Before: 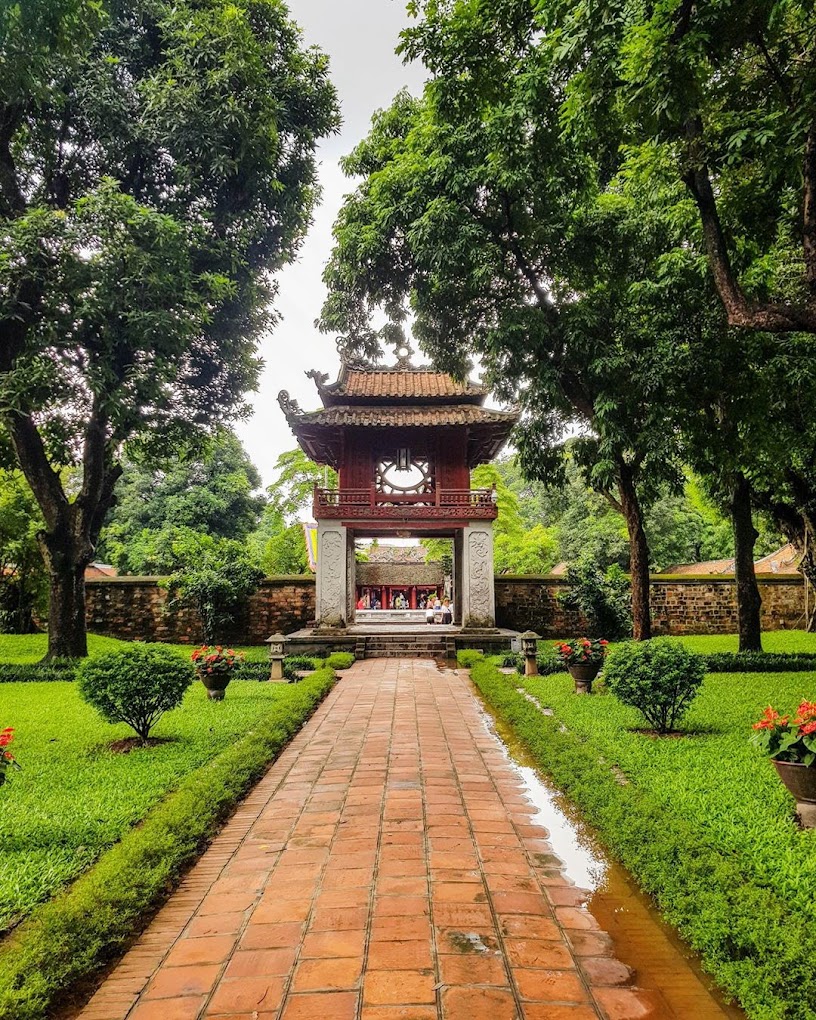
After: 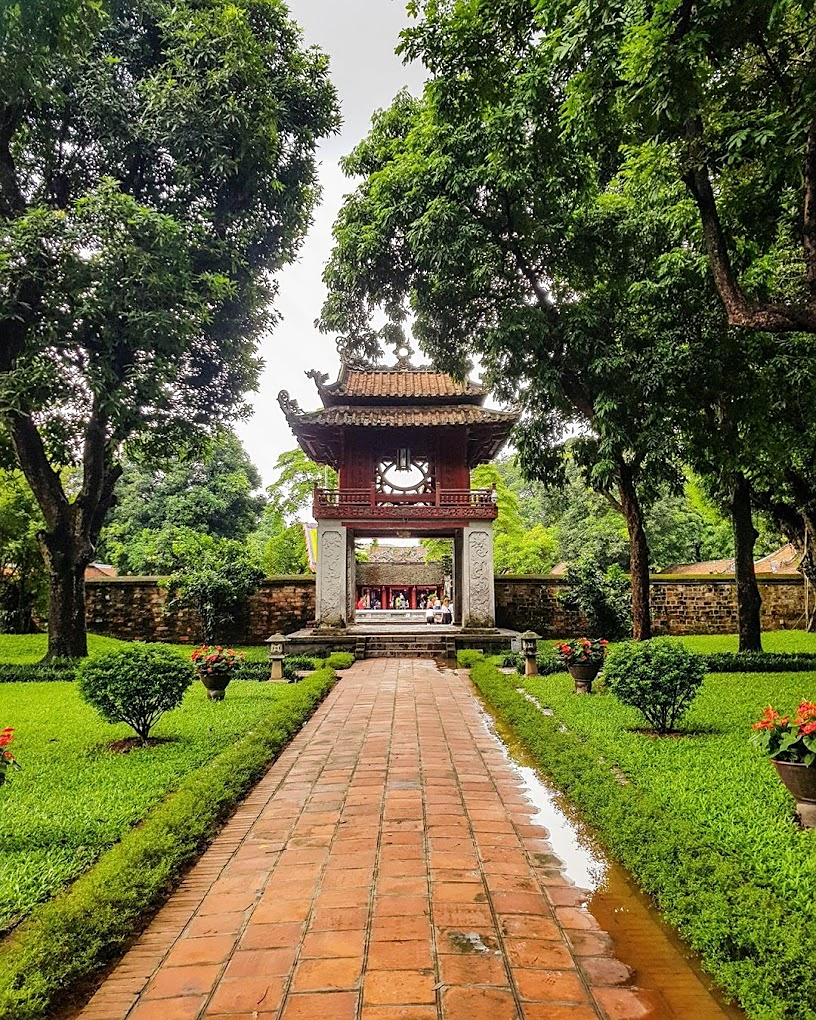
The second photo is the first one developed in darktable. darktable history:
sharpen: radius 1.91, amount 0.406, threshold 1.684
